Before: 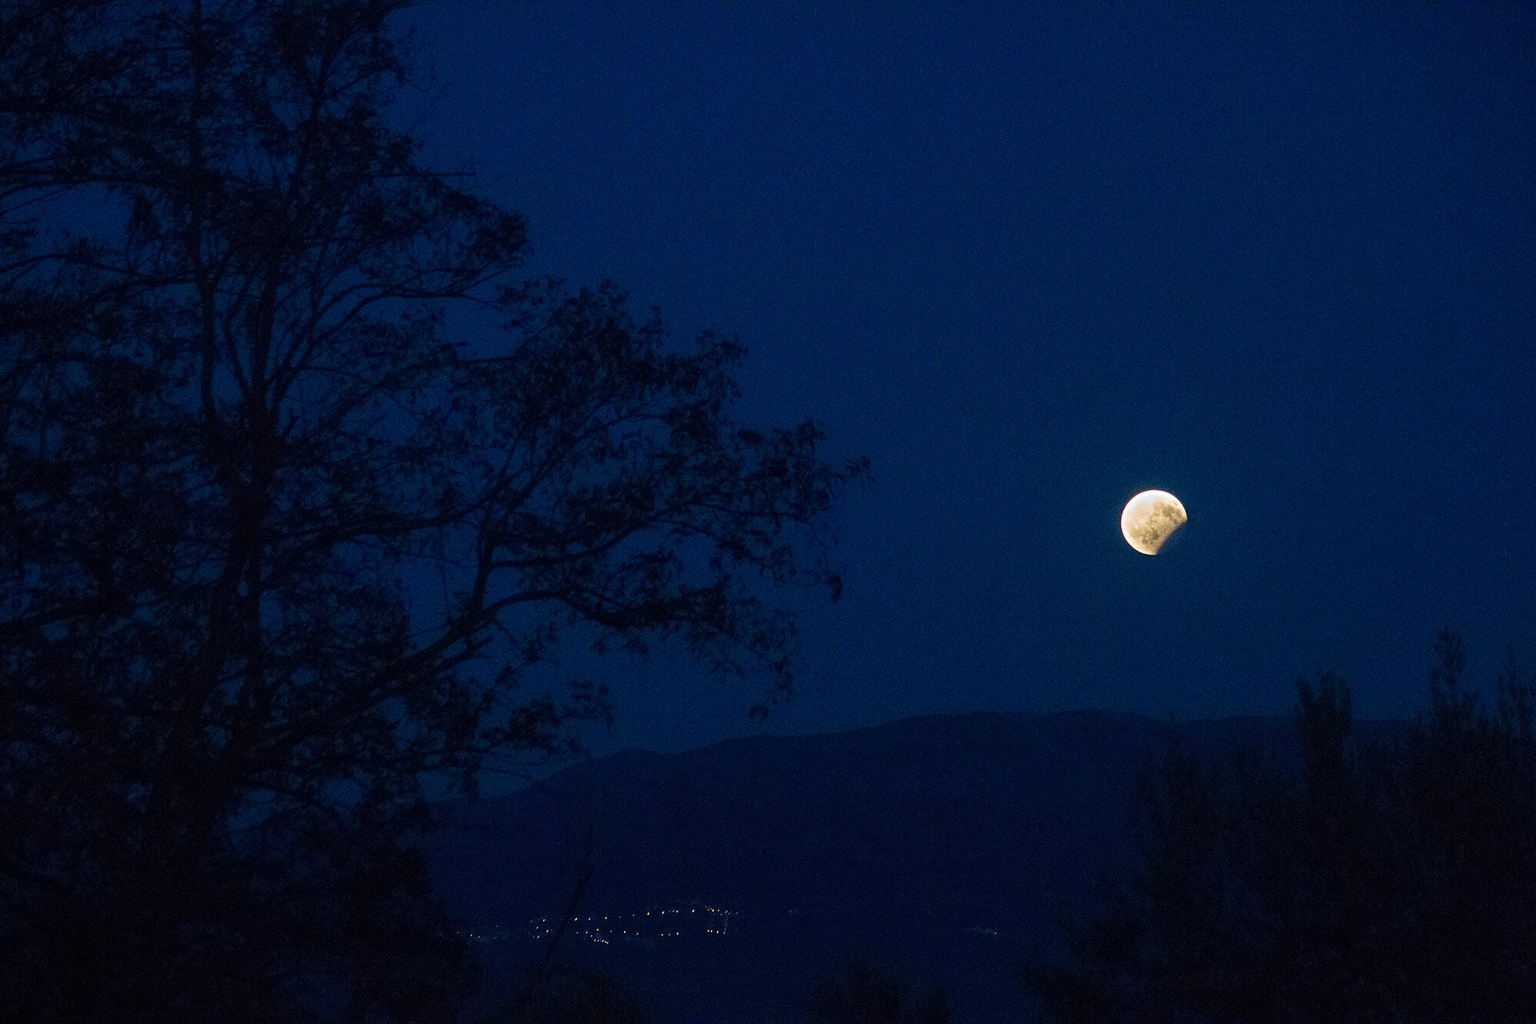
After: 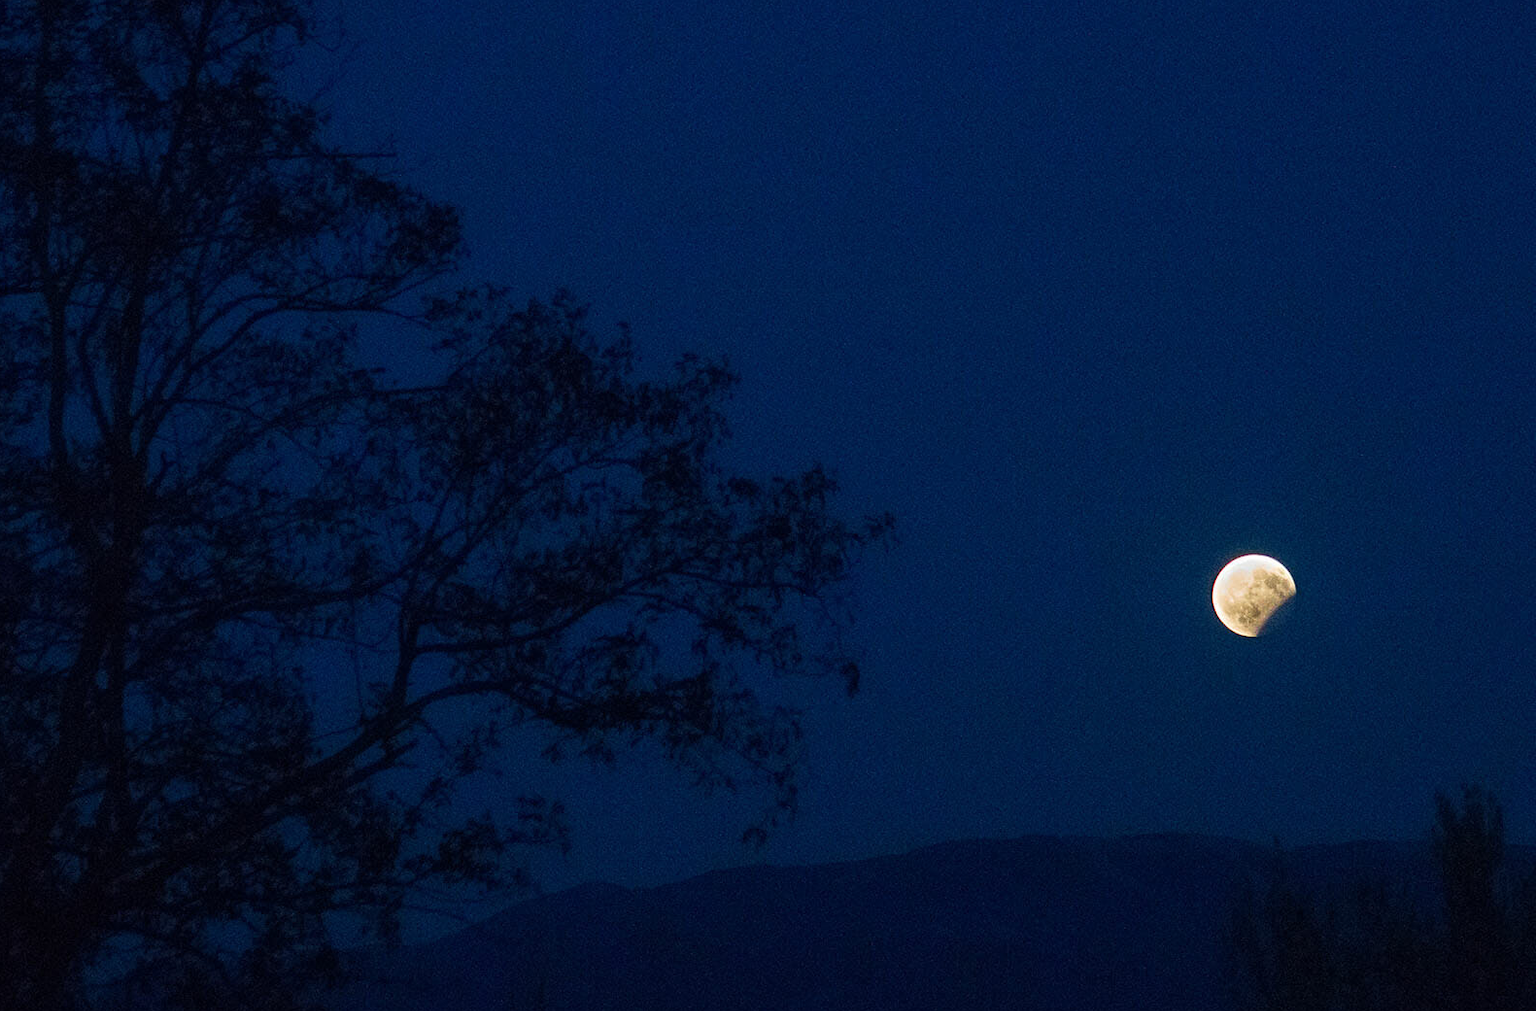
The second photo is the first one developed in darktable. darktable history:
crop and rotate: left 10.574%, top 5.038%, right 10.315%, bottom 16.824%
